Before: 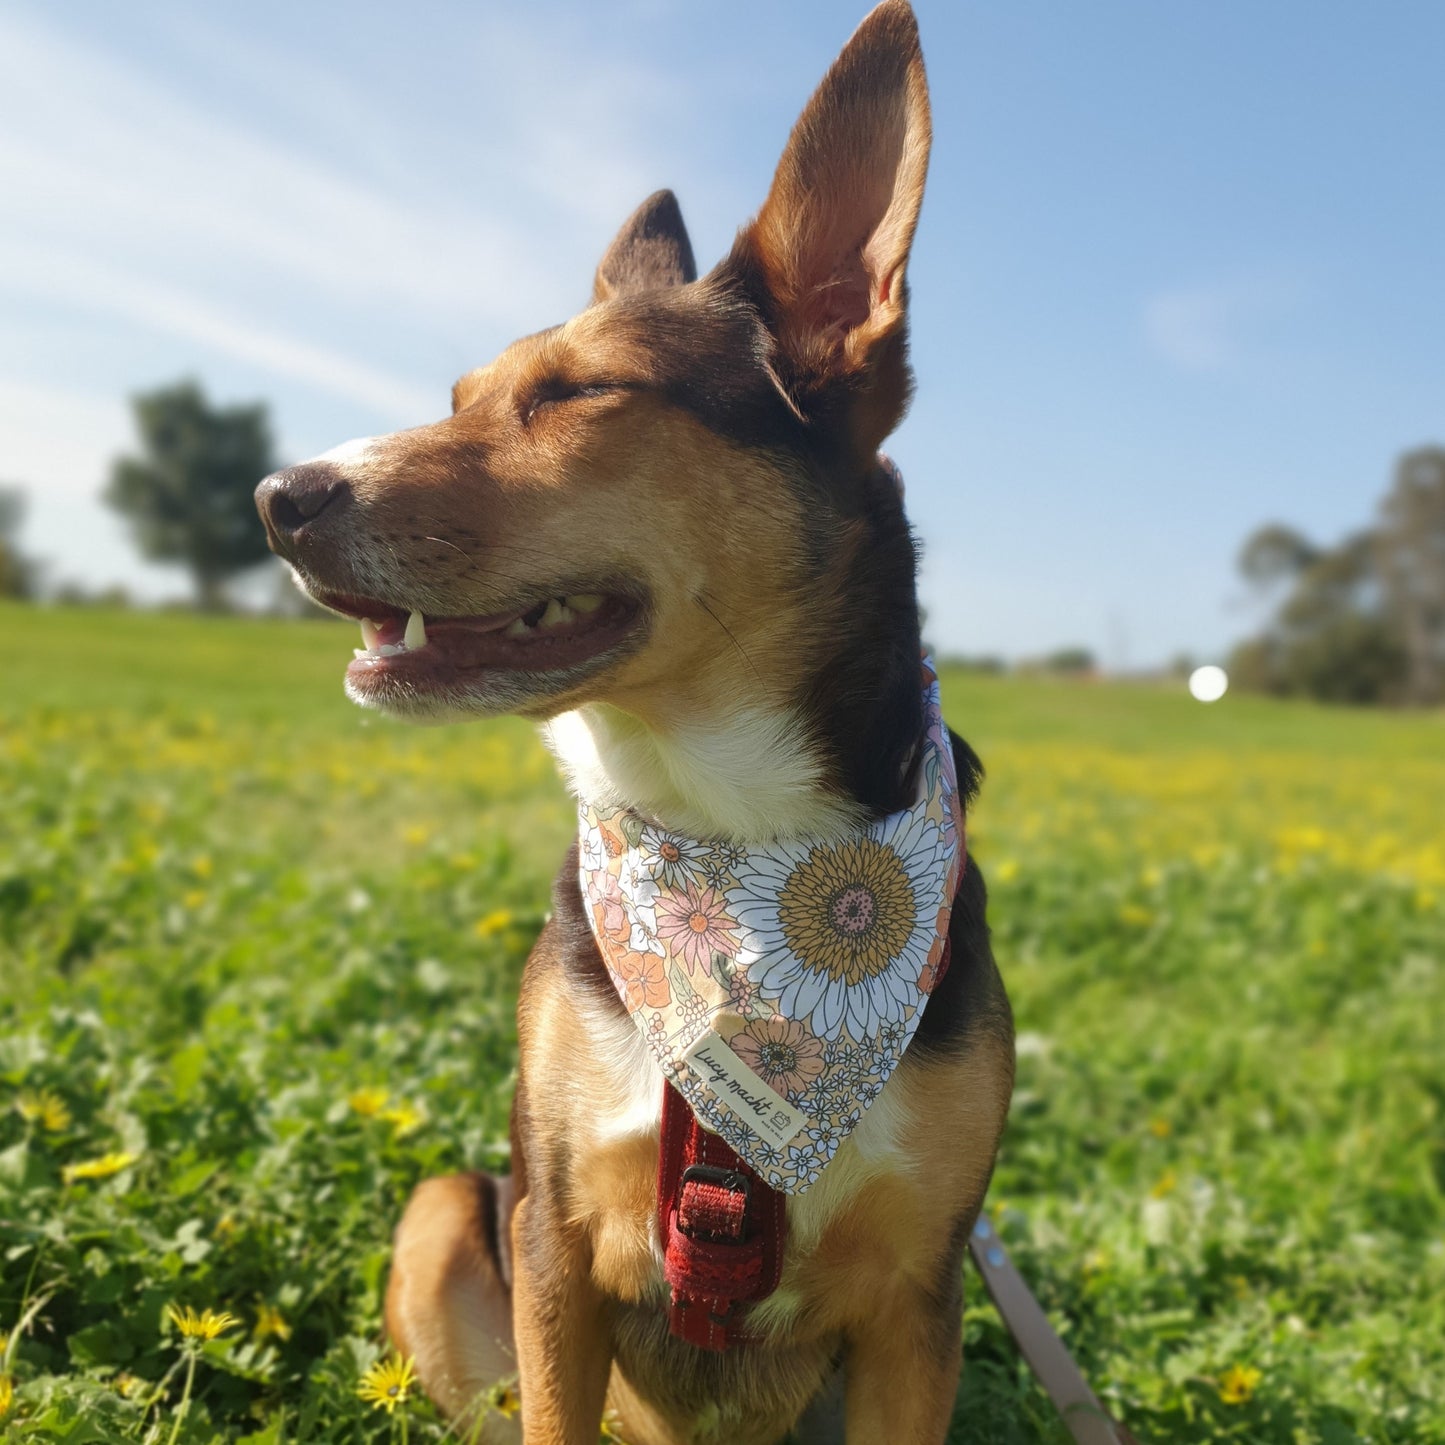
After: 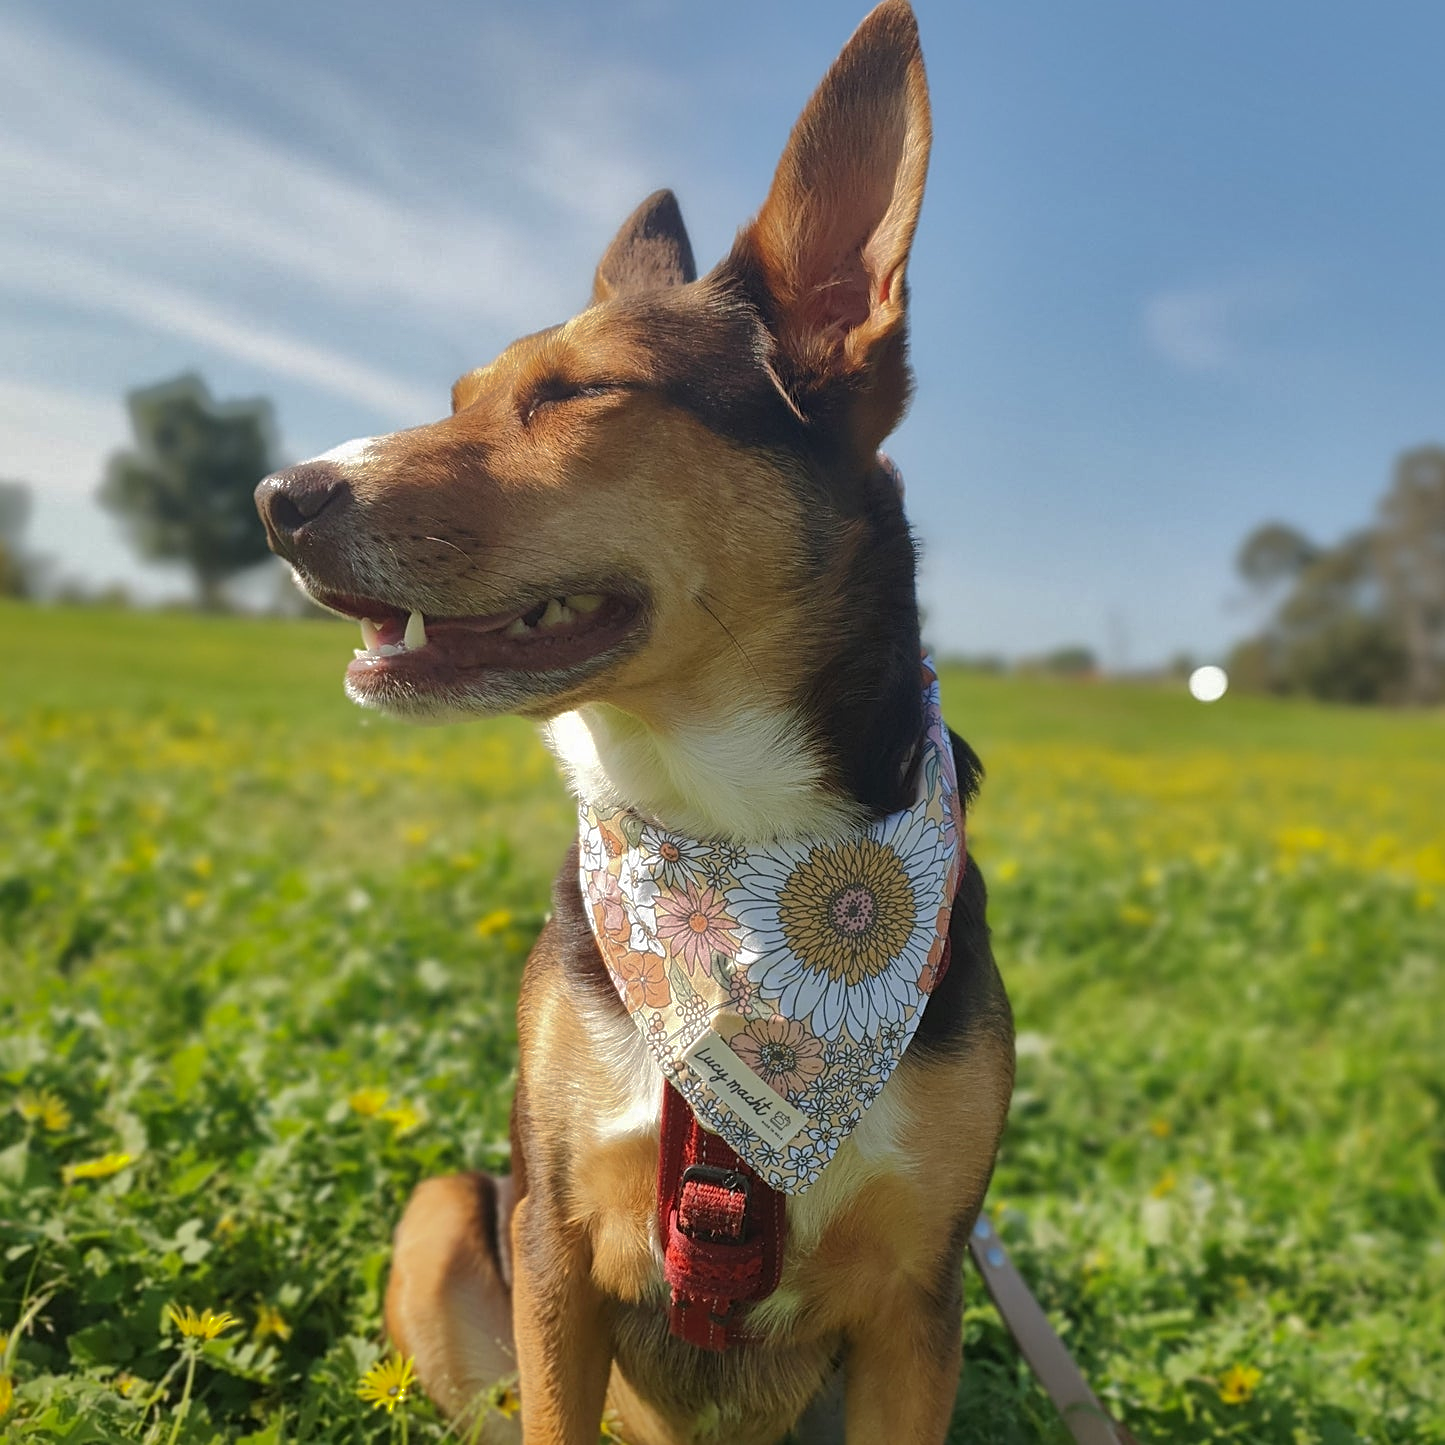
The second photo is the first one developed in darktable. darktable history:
sharpen: on, module defaults
shadows and highlights: shadows 25.71, highlights -69.7
